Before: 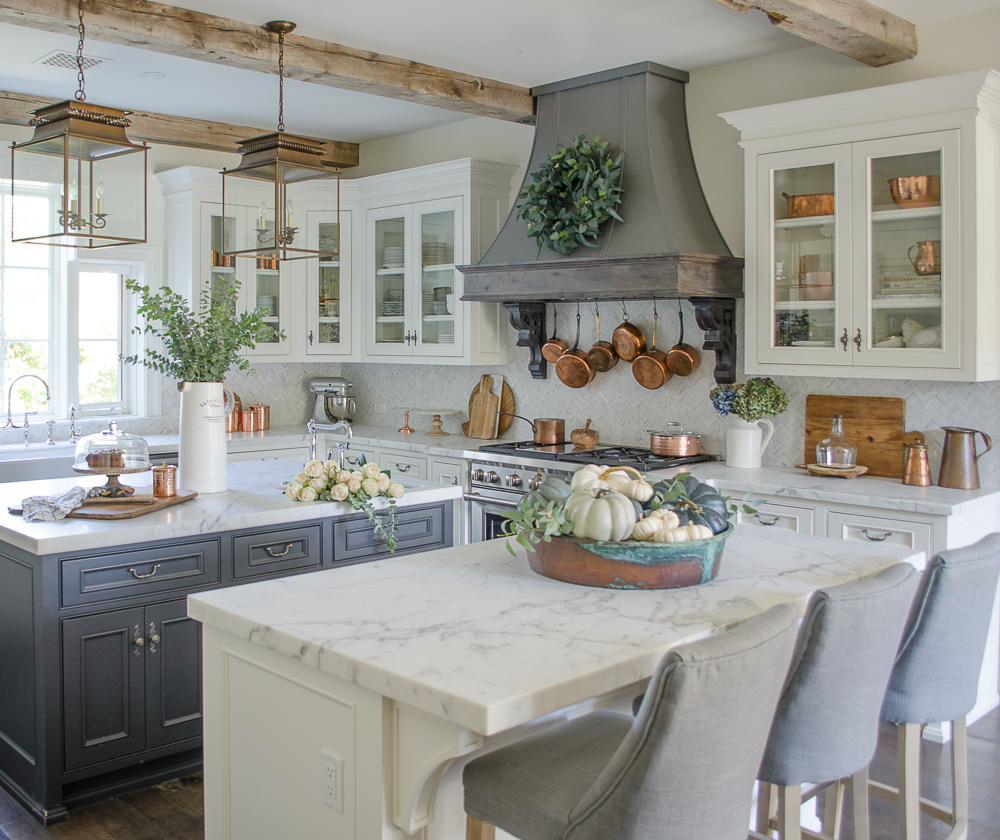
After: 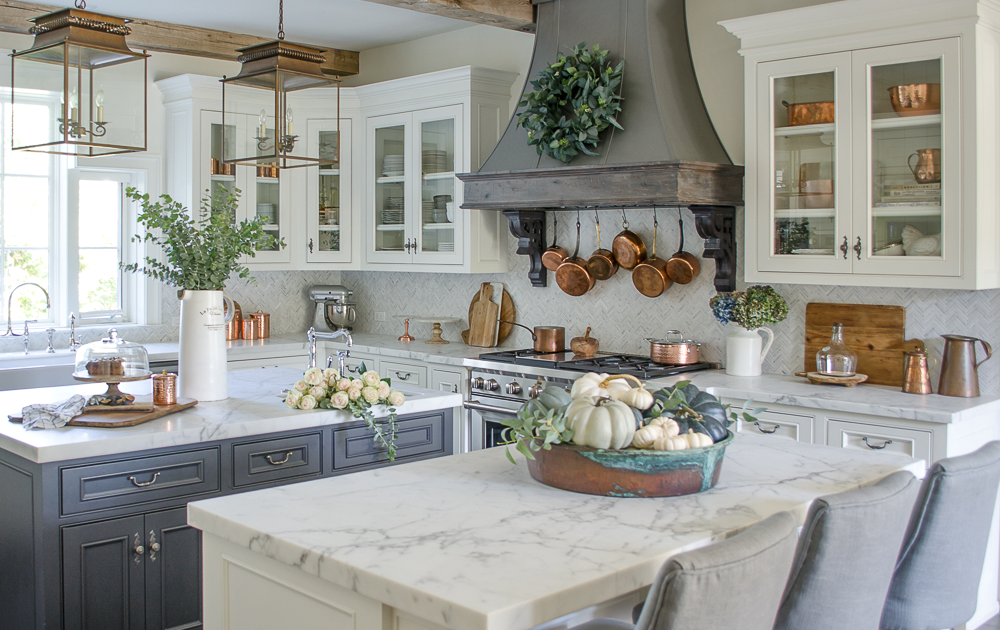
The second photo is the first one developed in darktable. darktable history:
local contrast: mode bilateral grid, contrast 20, coarseness 50, detail 132%, midtone range 0.2
crop: top 11.038%, bottom 13.962%
levels: levels [0, 0.499, 1]
